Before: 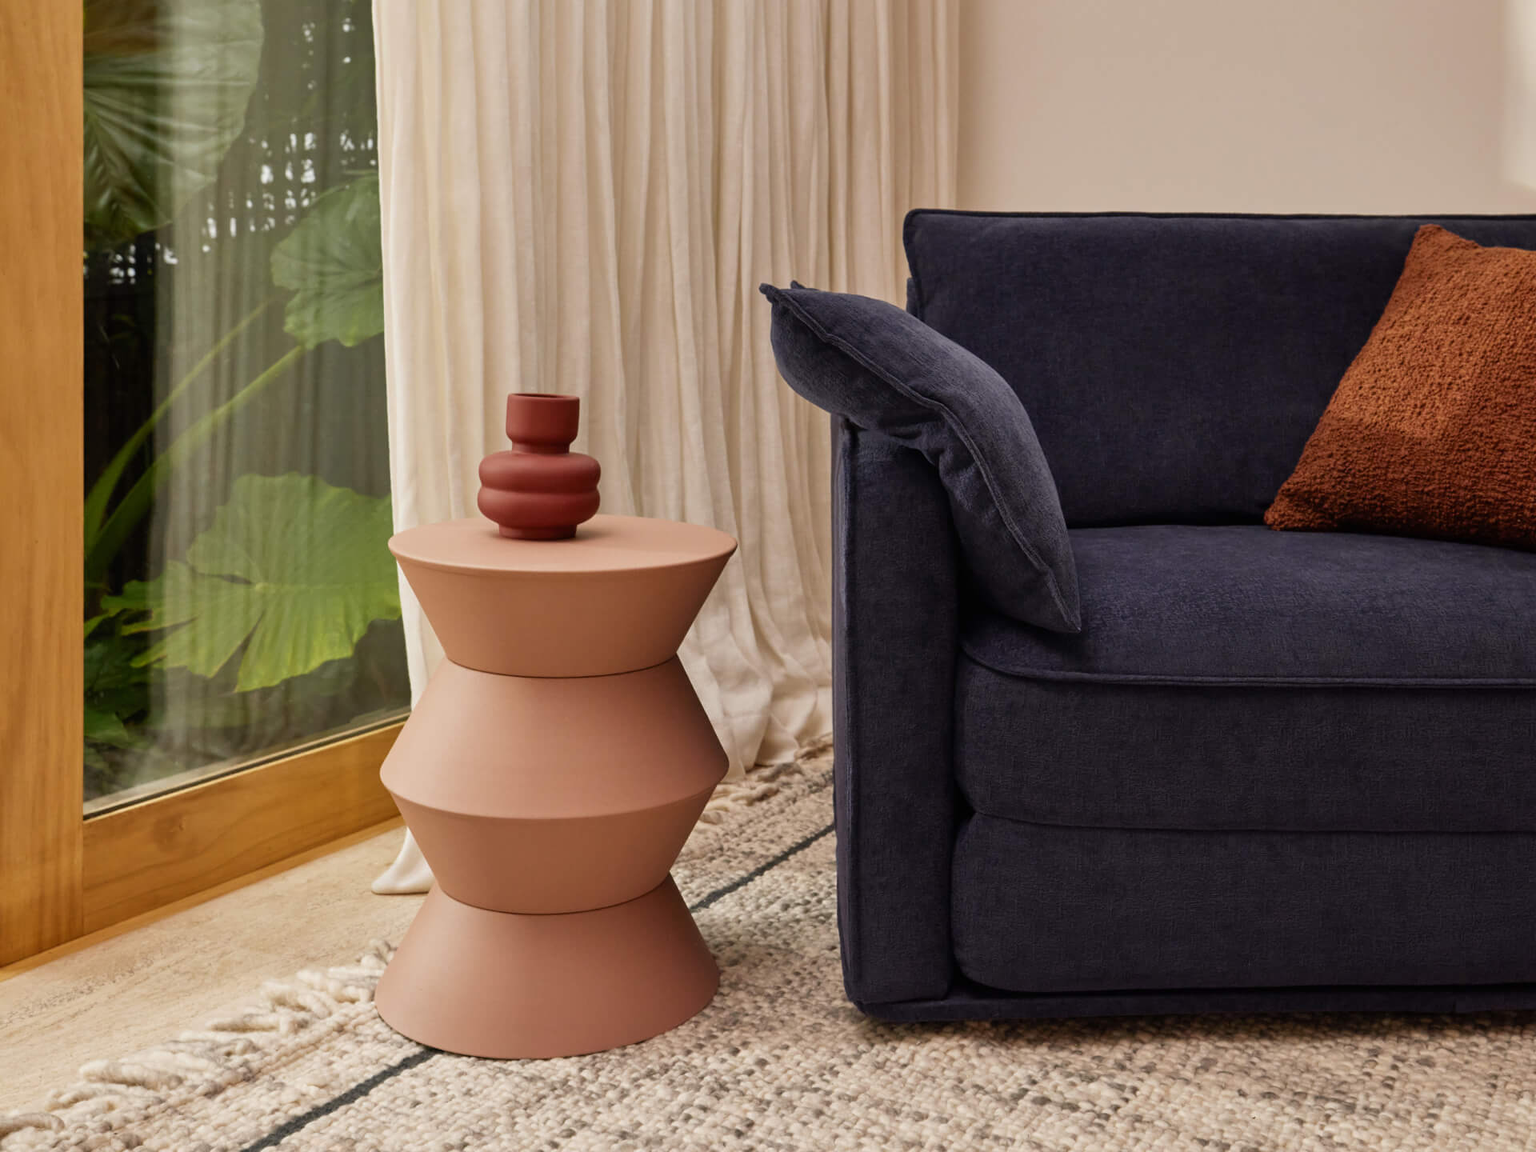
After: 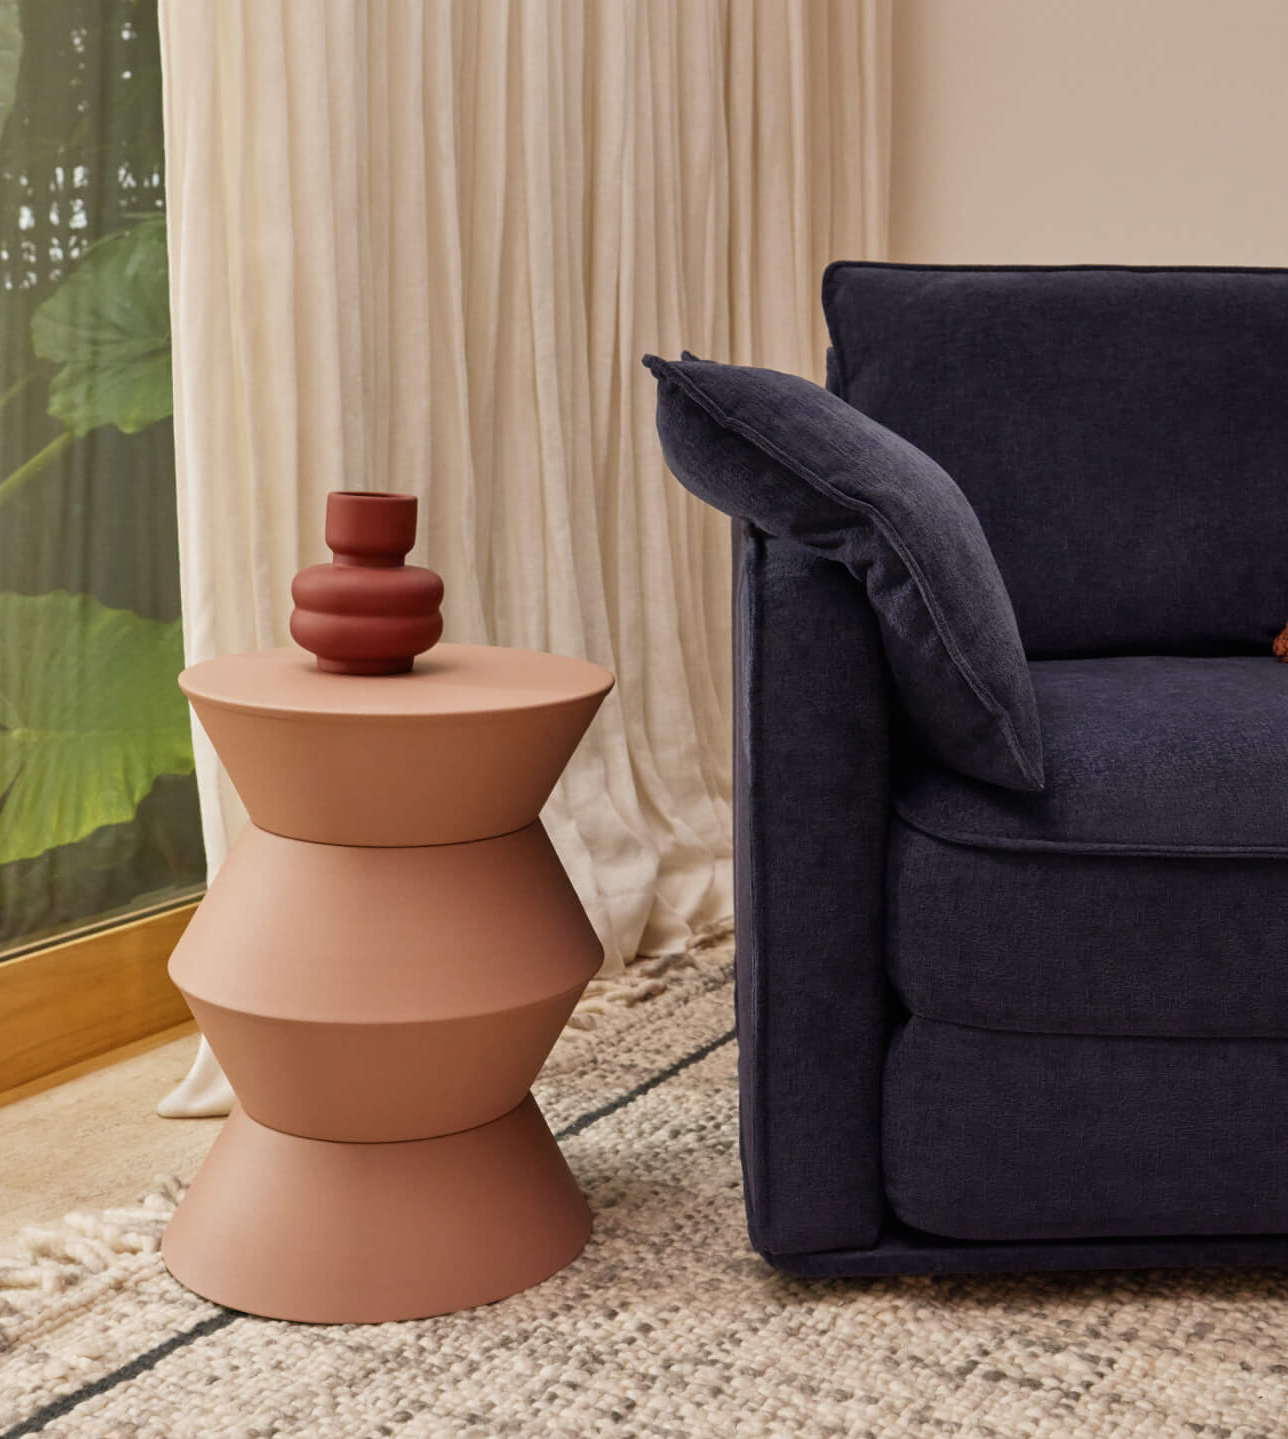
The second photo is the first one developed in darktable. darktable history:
crop and rotate: left 16.002%, right 16.915%
